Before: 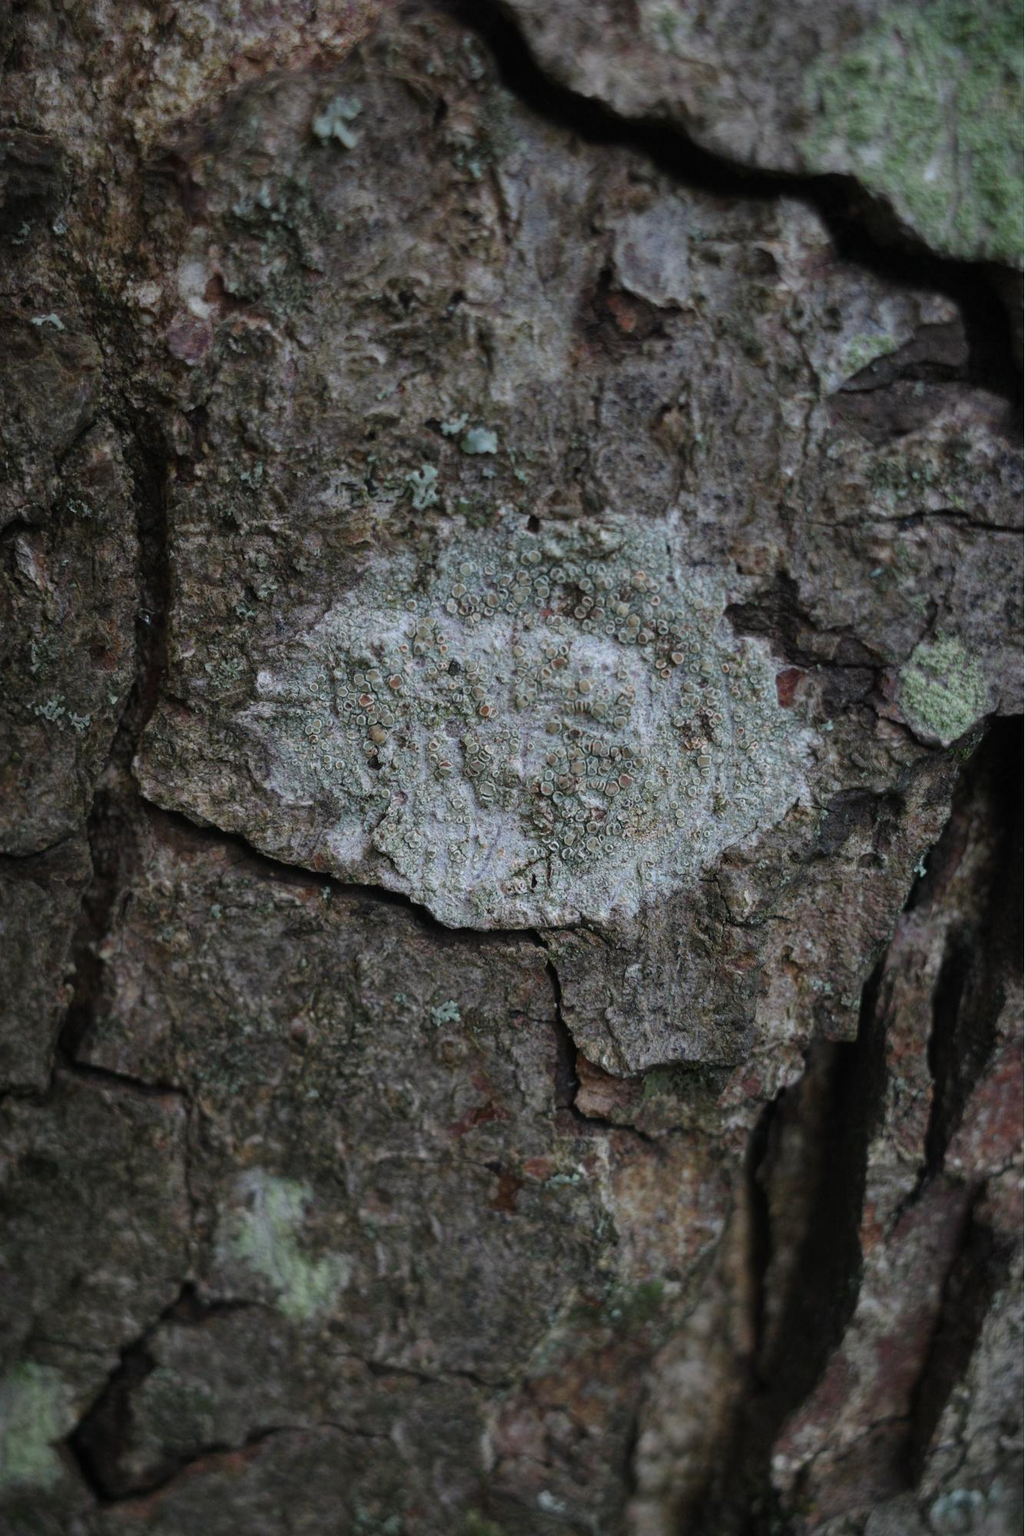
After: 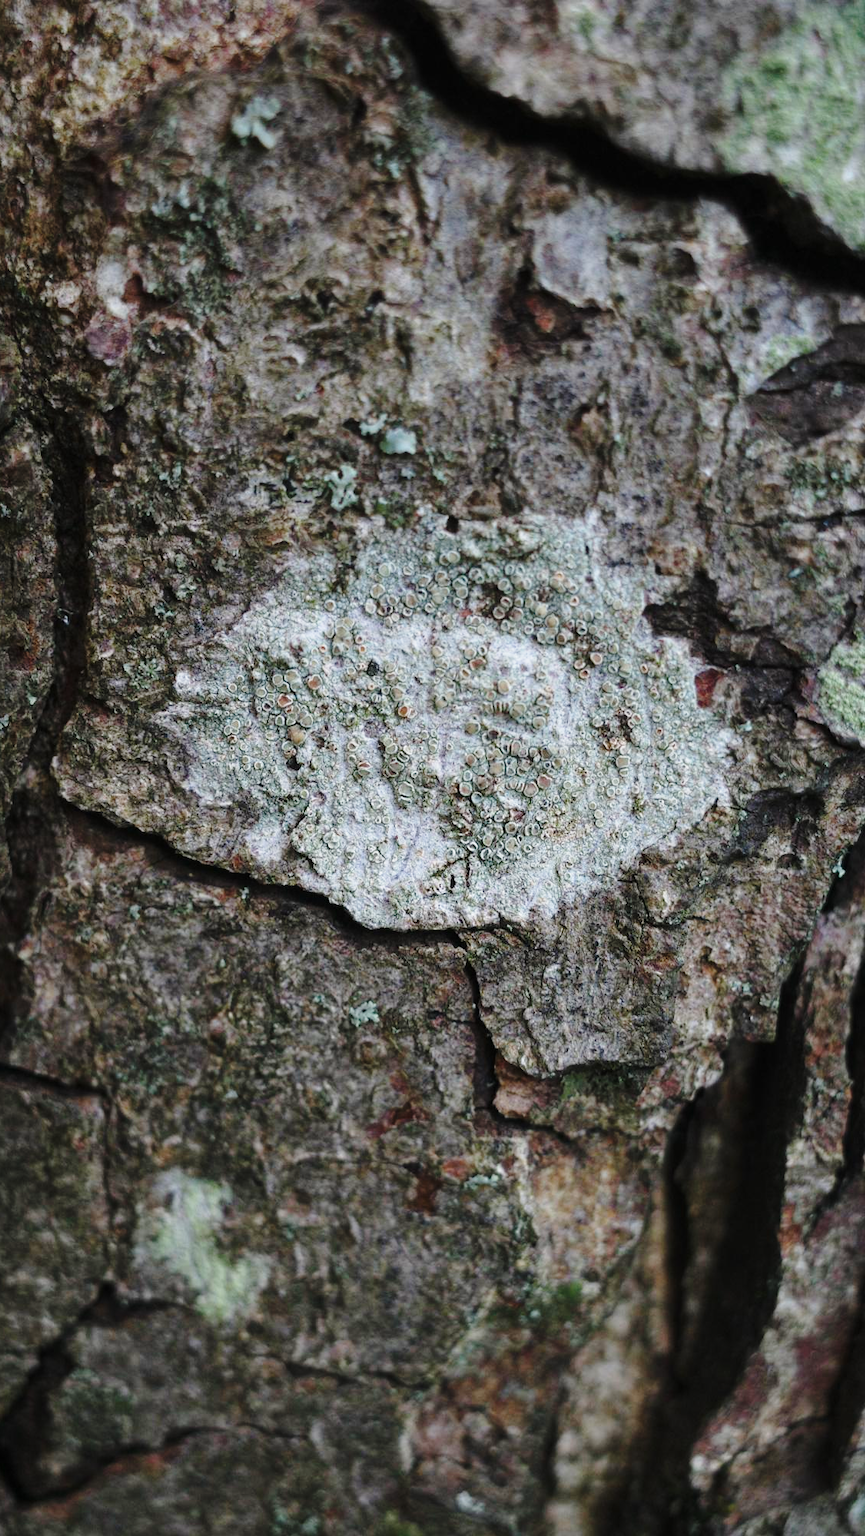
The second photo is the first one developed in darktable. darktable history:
crop: left 7.959%, right 7.52%
base curve: curves: ch0 [(0, 0) (0.028, 0.03) (0.121, 0.232) (0.46, 0.748) (0.859, 0.968) (1, 1)], preserve colors none
